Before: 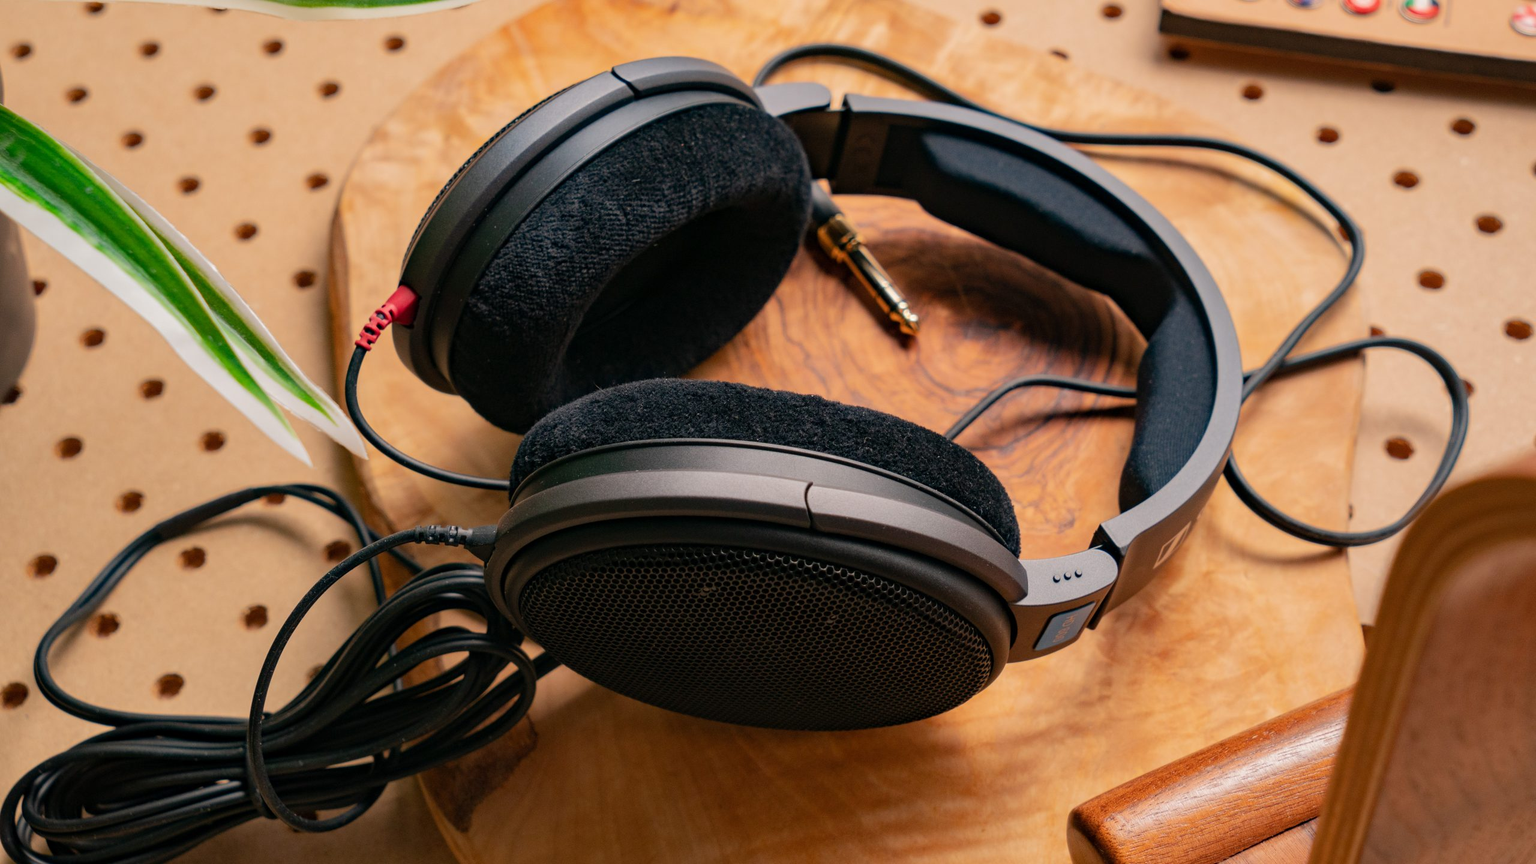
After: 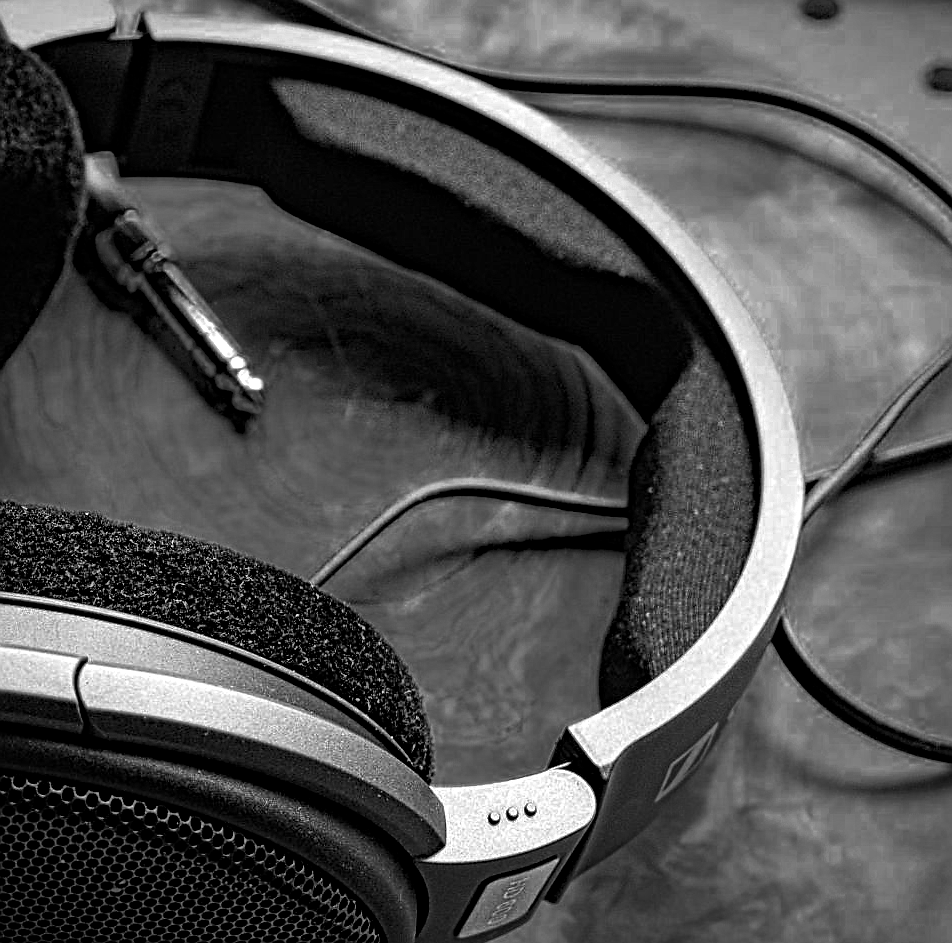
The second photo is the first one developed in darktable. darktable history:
crop and rotate: left 49.524%, top 10.154%, right 13.251%, bottom 24.331%
color balance rgb: power › luminance 9.776%, power › chroma 2.813%, power › hue 58.48°, global offset › hue 171.69°, perceptual saturation grading › global saturation -0.726%, hue shift -147.66°, contrast 34.669%, saturation formula JzAzBz (2021)
vignetting: fall-off radius 61.04%, saturation 0.37, unbound false
sharpen: radius 1.022, threshold 1.009
local contrast: mode bilateral grid, contrast 20, coarseness 3, detail 298%, midtone range 0.2
color zones: curves: ch0 [(0, 0.554) (0.146, 0.662) (0.293, 0.86) (0.503, 0.774) (0.637, 0.106) (0.74, 0.072) (0.866, 0.488) (0.998, 0.569)]; ch1 [(0, 0) (0.143, 0) (0.286, 0) (0.429, 0) (0.571, 0) (0.714, 0) (0.857, 0)]
